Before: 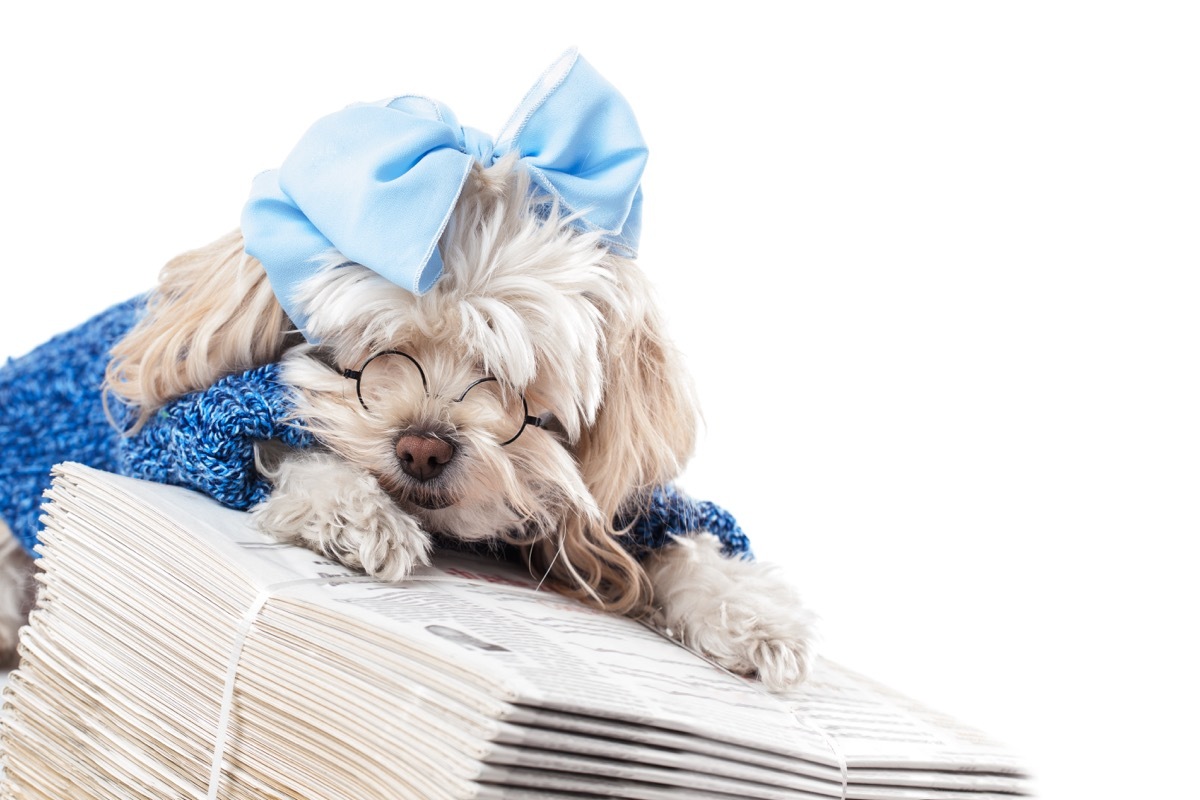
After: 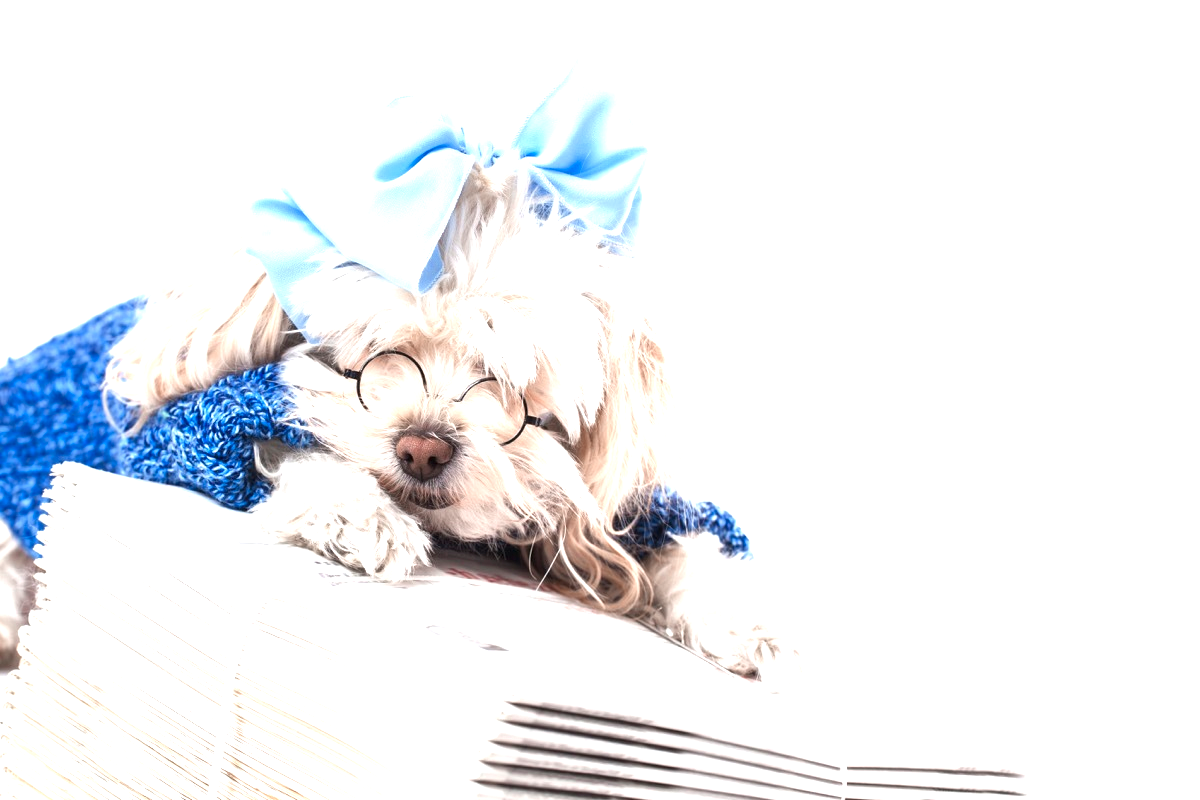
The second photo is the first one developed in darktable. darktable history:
exposure: exposure 1.089 EV, compensate highlight preservation false
color balance: contrast fulcrum 17.78%
color zones: curves: ch0 [(0, 0.473) (0.001, 0.473) (0.226, 0.548) (0.4, 0.589) (0.525, 0.54) (0.728, 0.403) (0.999, 0.473) (1, 0.473)]; ch1 [(0, 0.619) (0.001, 0.619) (0.234, 0.388) (0.4, 0.372) (0.528, 0.422) (0.732, 0.53) (0.999, 0.619) (1, 0.619)]; ch2 [(0, 0.547) (0.001, 0.547) (0.226, 0.45) (0.4, 0.525) (0.525, 0.585) (0.8, 0.511) (0.999, 0.547) (1, 0.547)]
